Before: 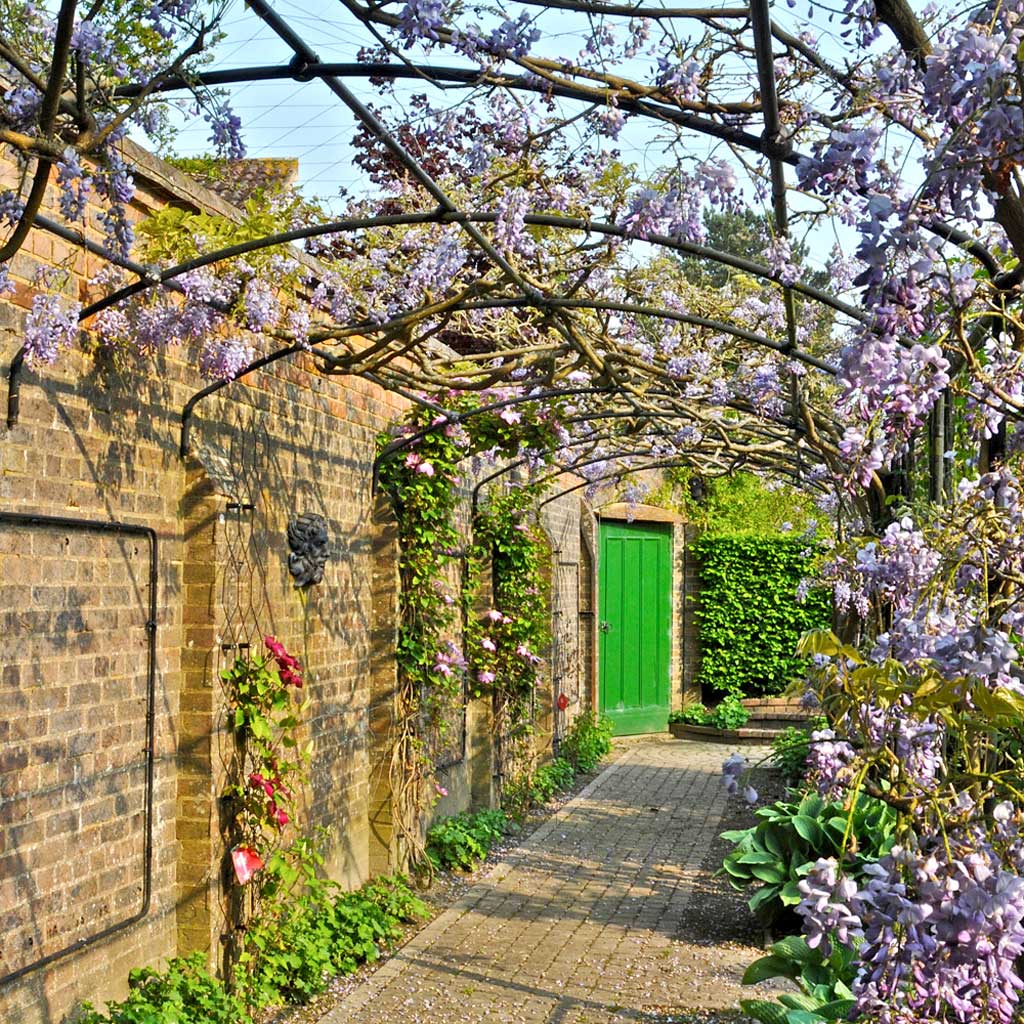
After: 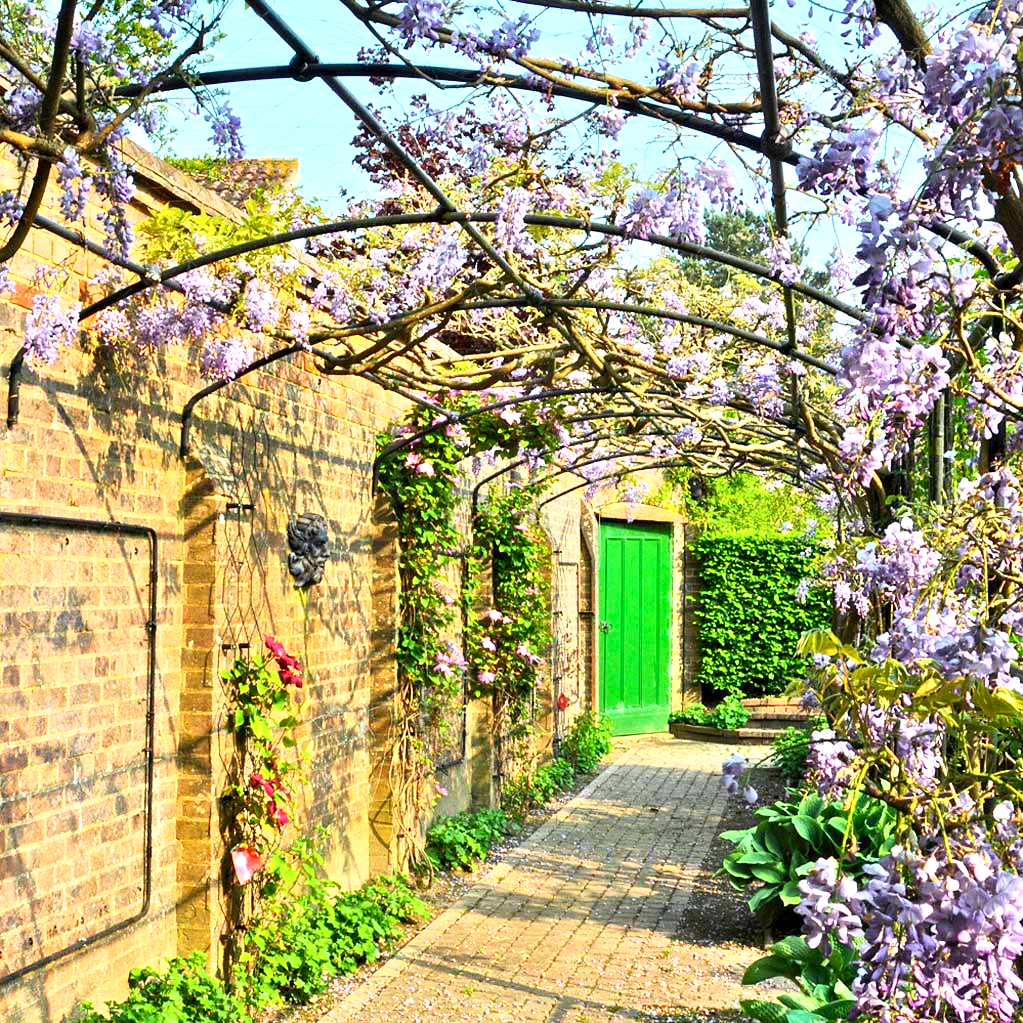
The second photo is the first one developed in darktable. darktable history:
white balance: red 0.988, blue 1.017
tone equalizer: -8 EV 0.001 EV, -7 EV -0.002 EV, -6 EV 0.002 EV, -5 EV -0.03 EV, -4 EV -0.116 EV, -3 EV -0.169 EV, -2 EV 0.24 EV, -1 EV 0.702 EV, +0 EV 0.493 EV
tone curve: curves: ch0 [(0, 0) (0.389, 0.458) (0.745, 0.82) (0.849, 0.917) (0.919, 0.969) (1, 1)]; ch1 [(0, 0) (0.437, 0.404) (0.5, 0.5) (0.529, 0.55) (0.58, 0.6) (0.616, 0.649) (1, 1)]; ch2 [(0, 0) (0.442, 0.428) (0.5, 0.5) (0.525, 0.543) (0.585, 0.62) (1, 1)], color space Lab, independent channels, preserve colors none
